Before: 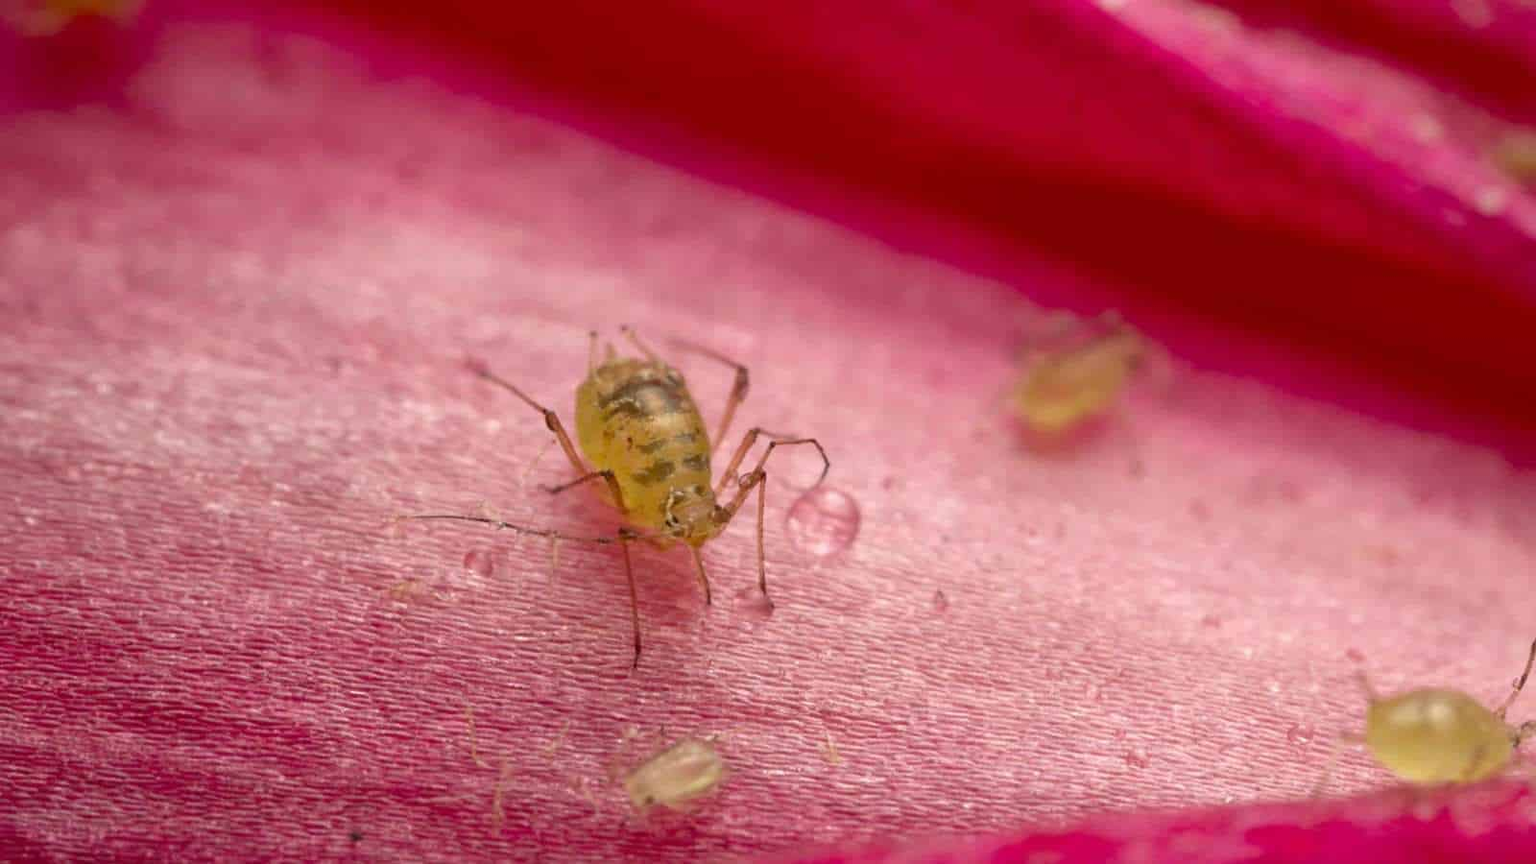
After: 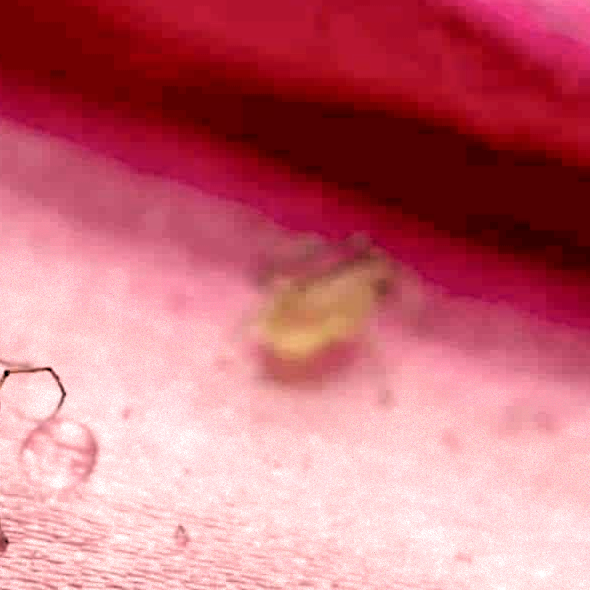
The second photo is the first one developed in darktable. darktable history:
crop and rotate: left 49.936%, top 10.094%, right 13.136%, bottom 24.256%
filmic rgb: black relative exposure -1 EV, white relative exposure 2.05 EV, hardness 1.52, contrast 2.25, enable highlight reconstruction true
